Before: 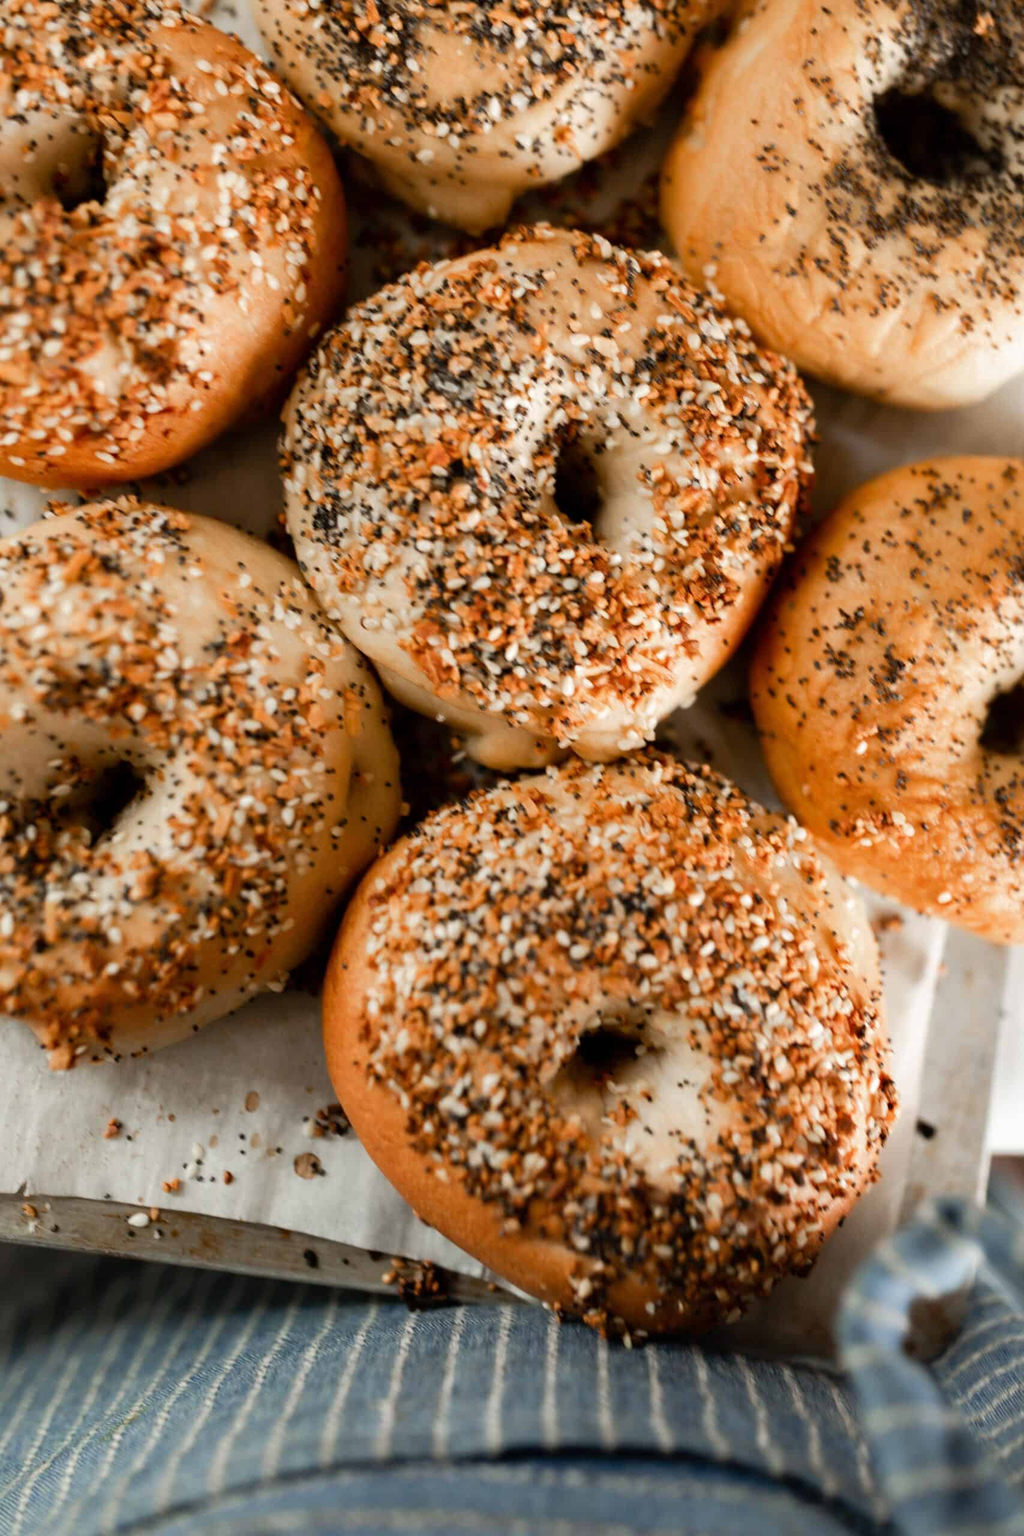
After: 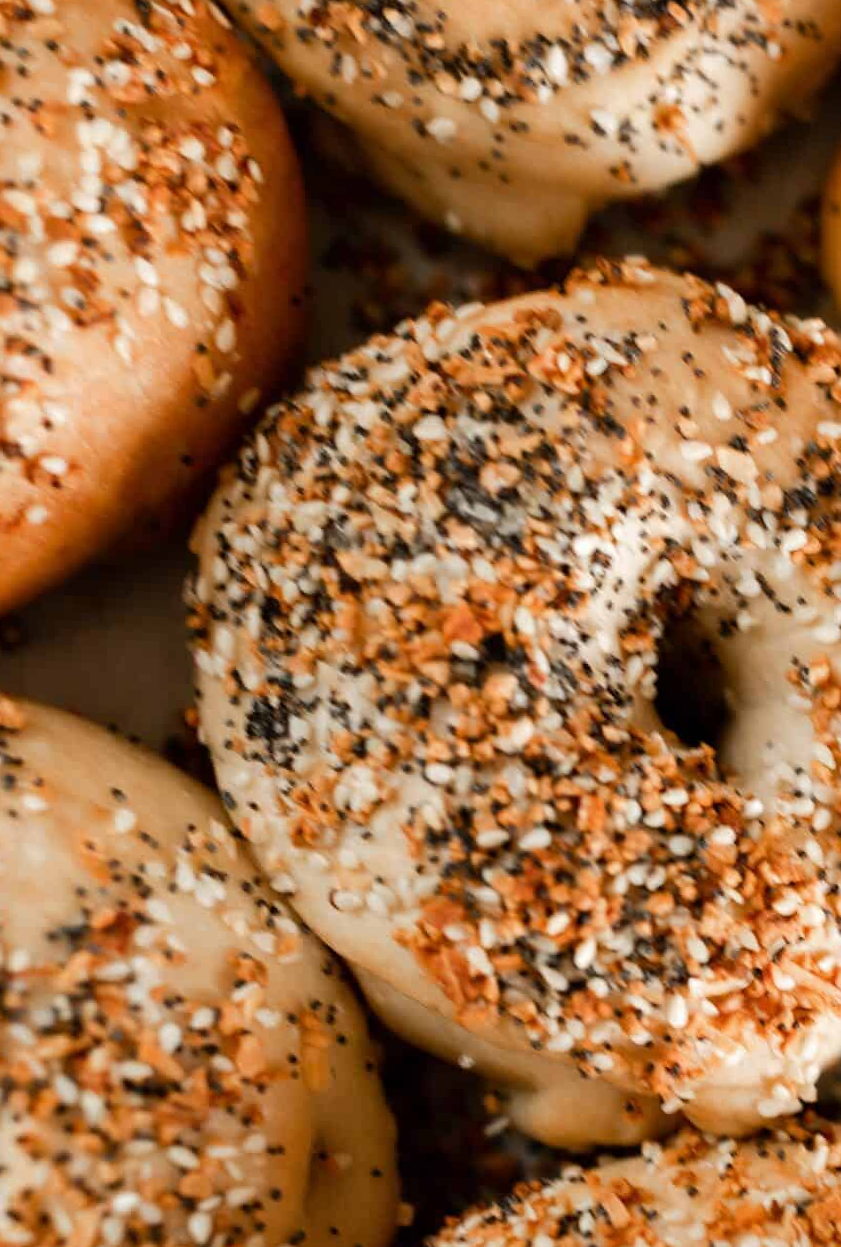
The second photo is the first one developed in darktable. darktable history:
crop: left 19.556%, right 30.401%, bottom 46.458%
rotate and perspective: rotation -0.013°, lens shift (vertical) -0.027, lens shift (horizontal) 0.178, crop left 0.016, crop right 0.989, crop top 0.082, crop bottom 0.918
